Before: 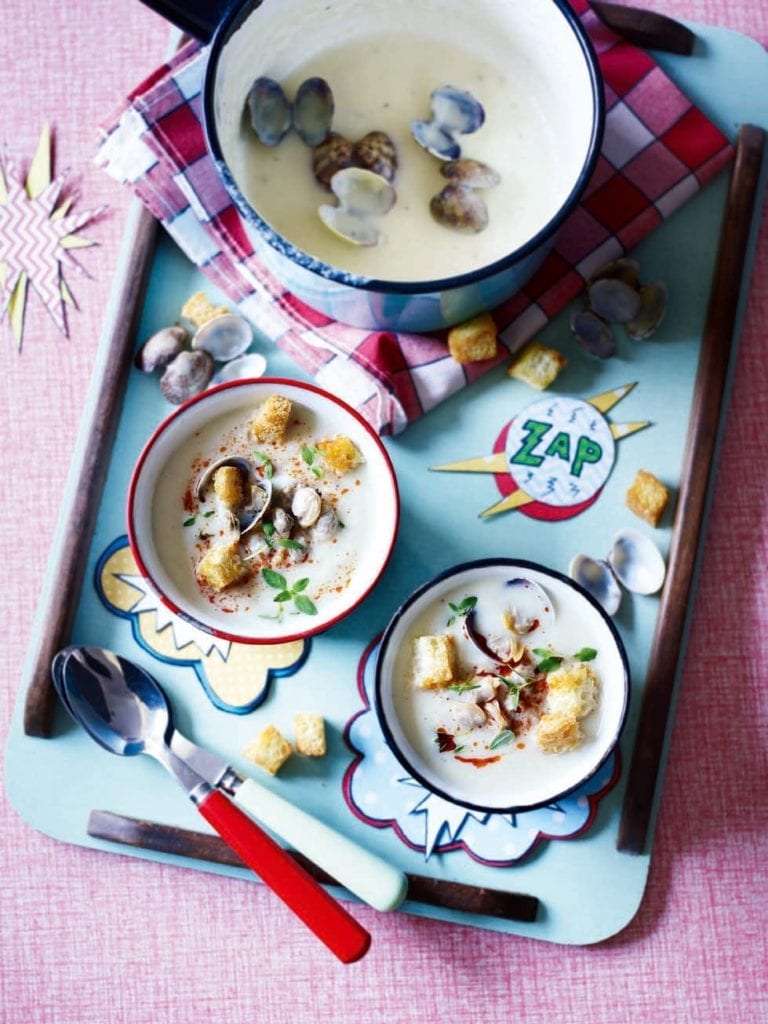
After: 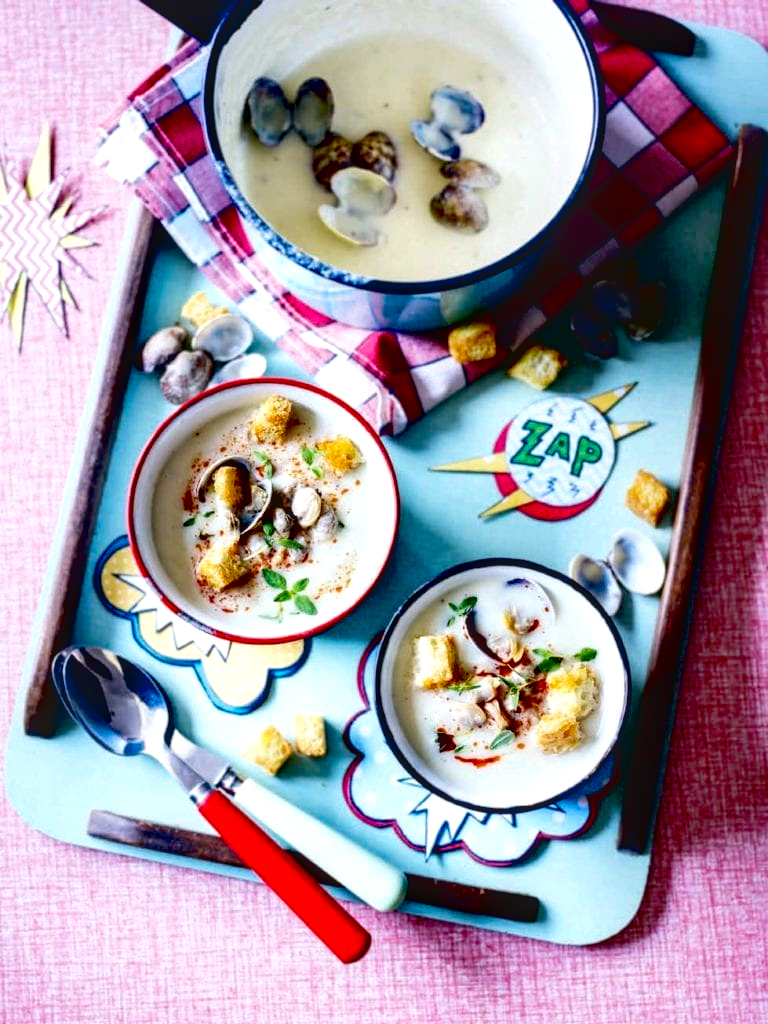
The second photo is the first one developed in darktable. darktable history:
contrast brightness saturation: contrast 0.07, brightness 0.08, saturation 0.18
exposure: black level correction 0.029, exposure -0.073 EV, compensate highlight preservation false
local contrast: on, module defaults
tone equalizer: -8 EV -0.417 EV, -7 EV -0.389 EV, -6 EV -0.333 EV, -5 EV -0.222 EV, -3 EV 0.222 EV, -2 EV 0.333 EV, -1 EV 0.389 EV, +0 EV 0.417 EV, edges refinement/feathering 500, mask exposure compensation -1.57 EV, preserve details no
